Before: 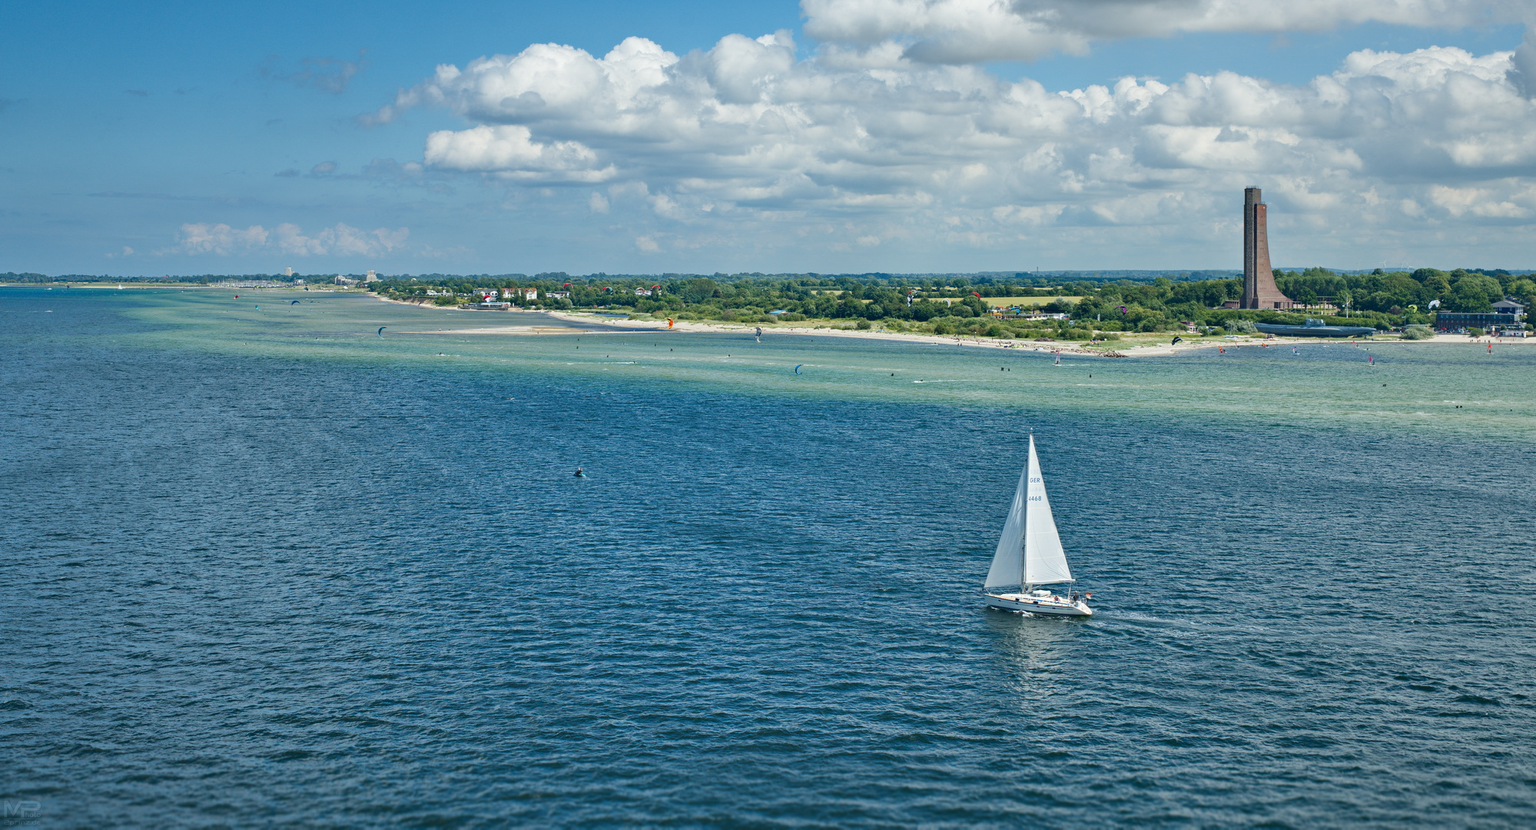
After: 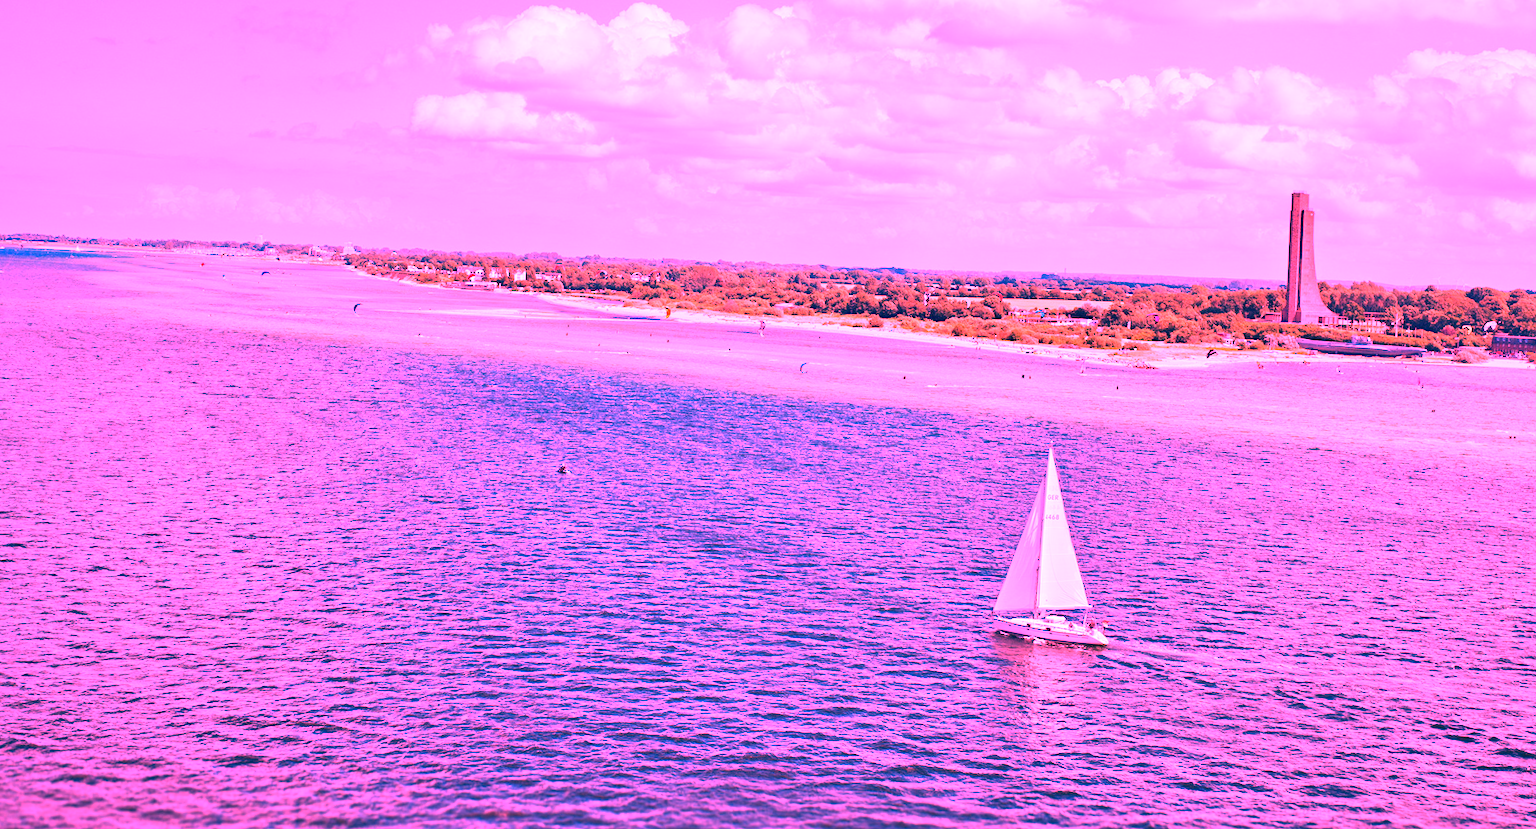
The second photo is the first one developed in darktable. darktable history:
crop and rotate: angle -2.38°
white balance: red 4.26, blue 1.802
